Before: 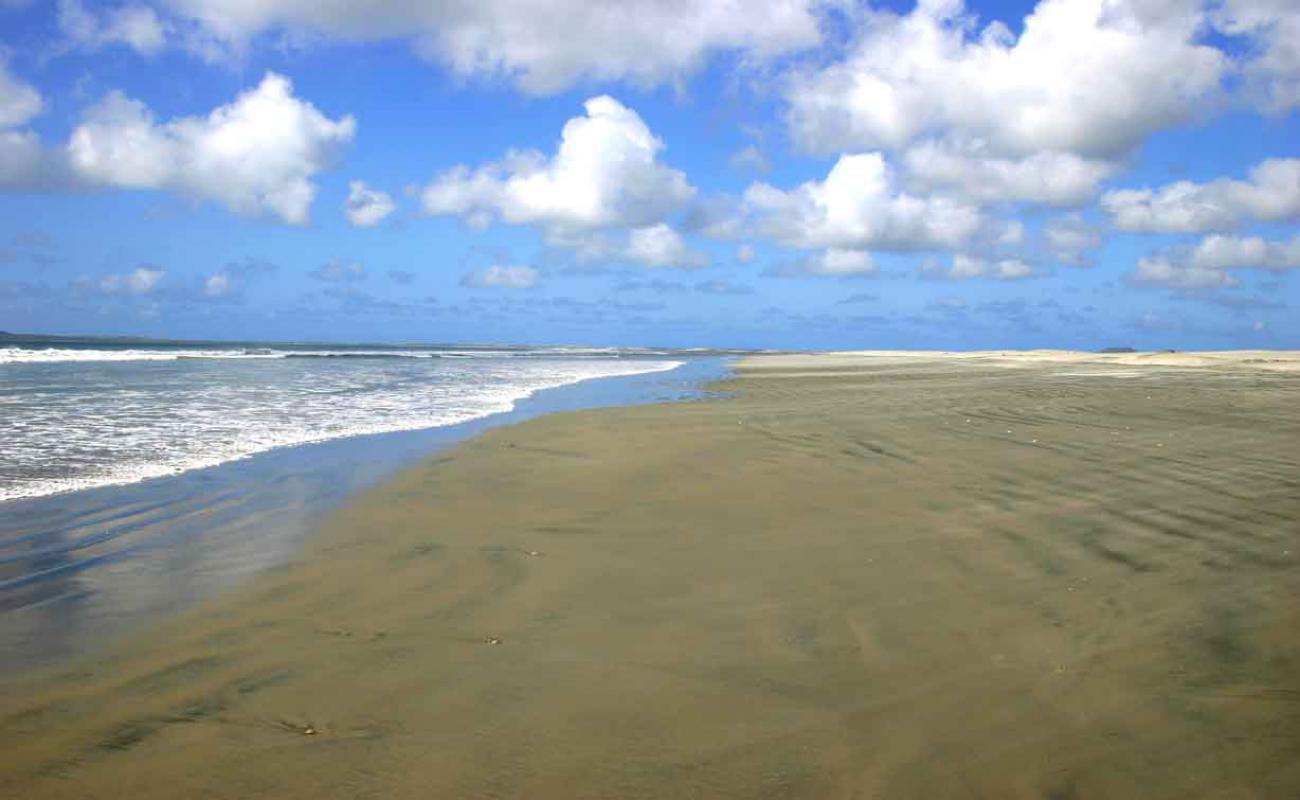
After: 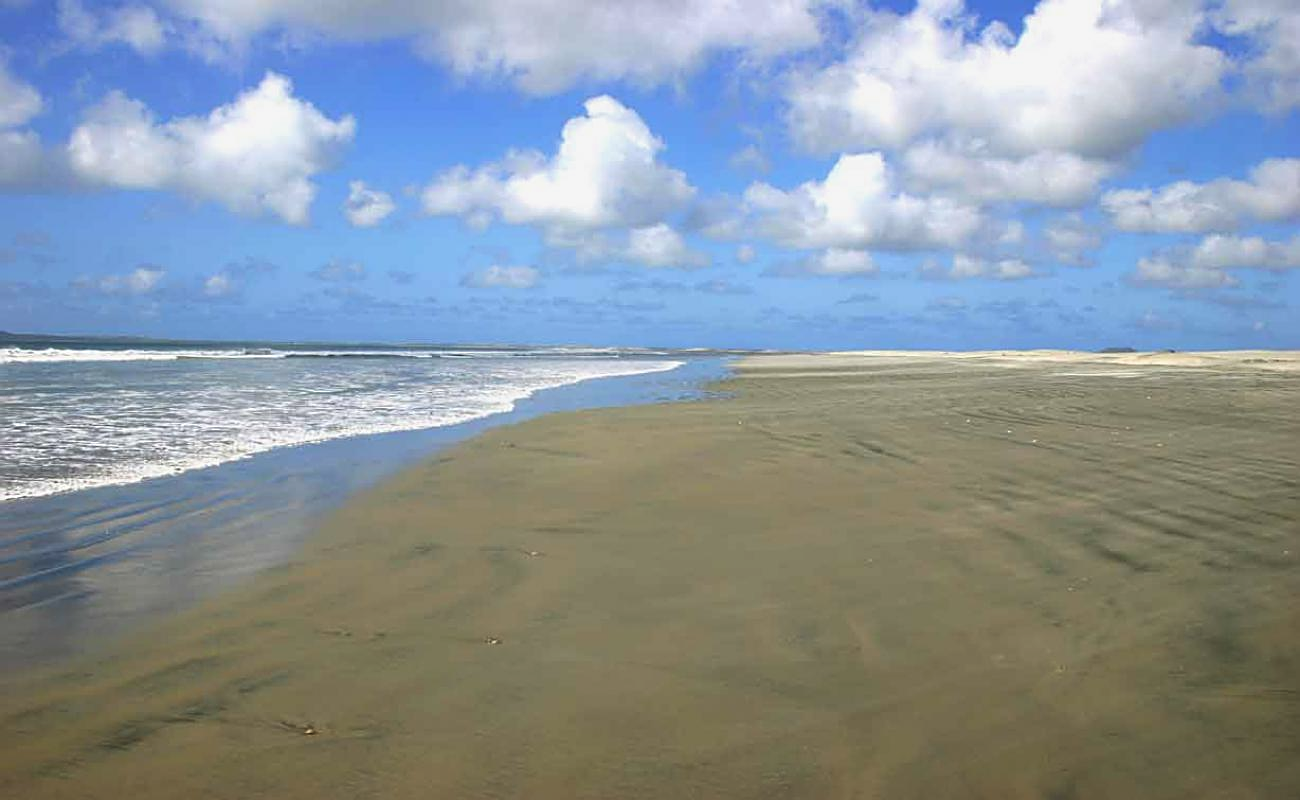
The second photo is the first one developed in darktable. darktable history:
exposure: black level correction -0.015, exposure -0.13 EV, compensate highlight preservation false
sharpen: on, module defaults
